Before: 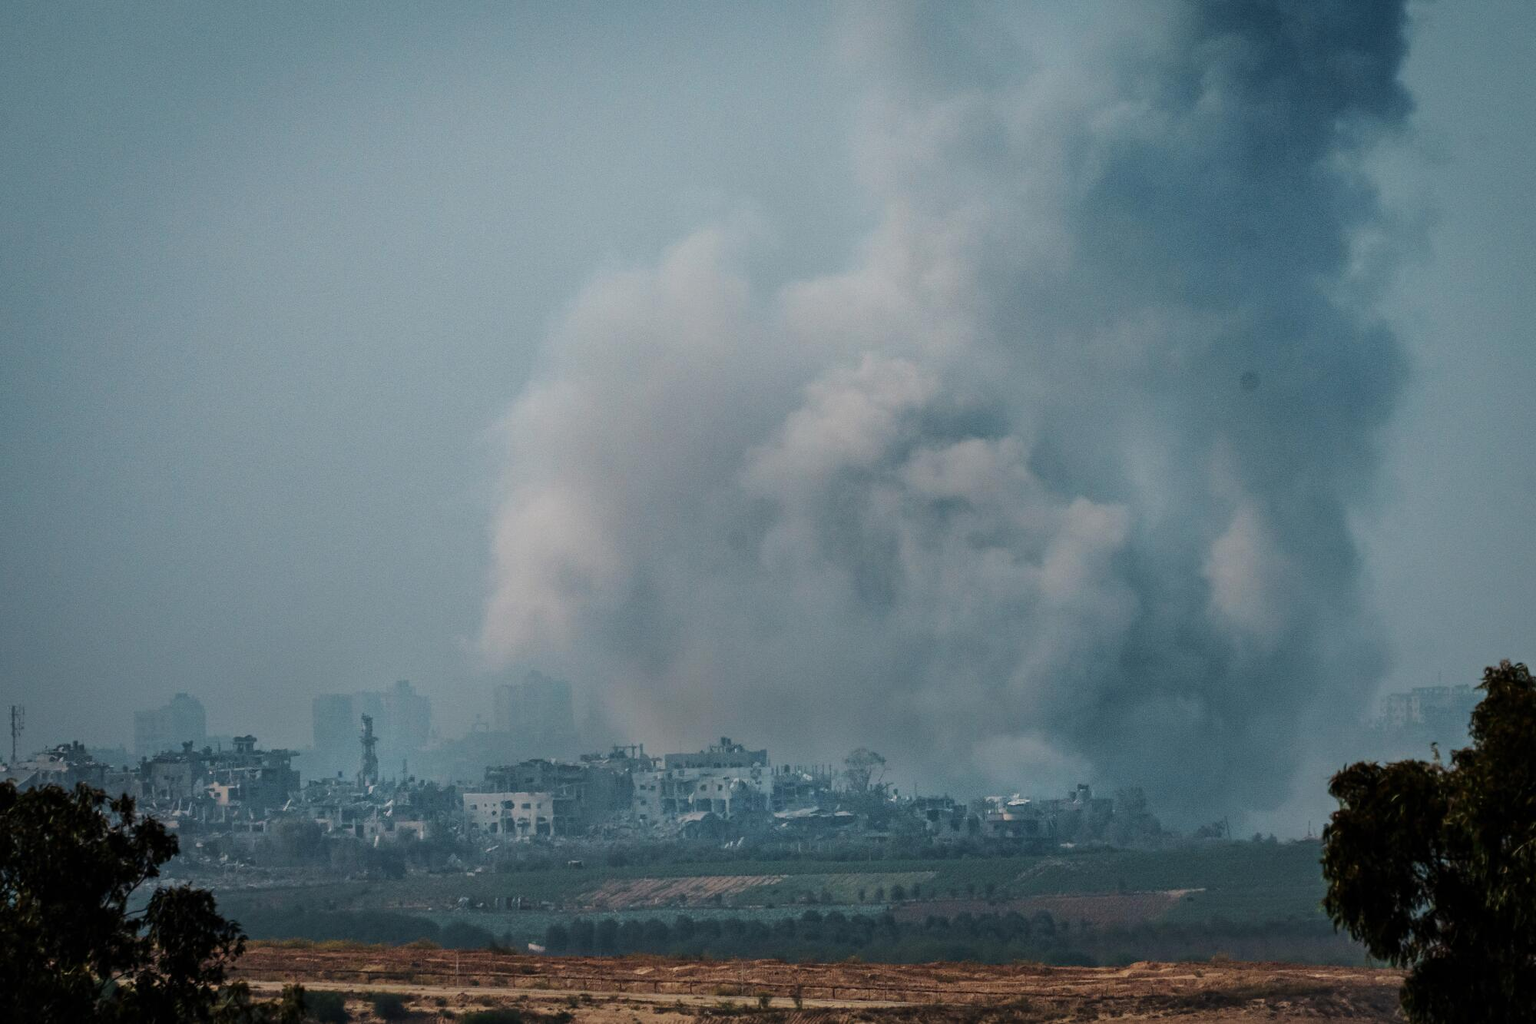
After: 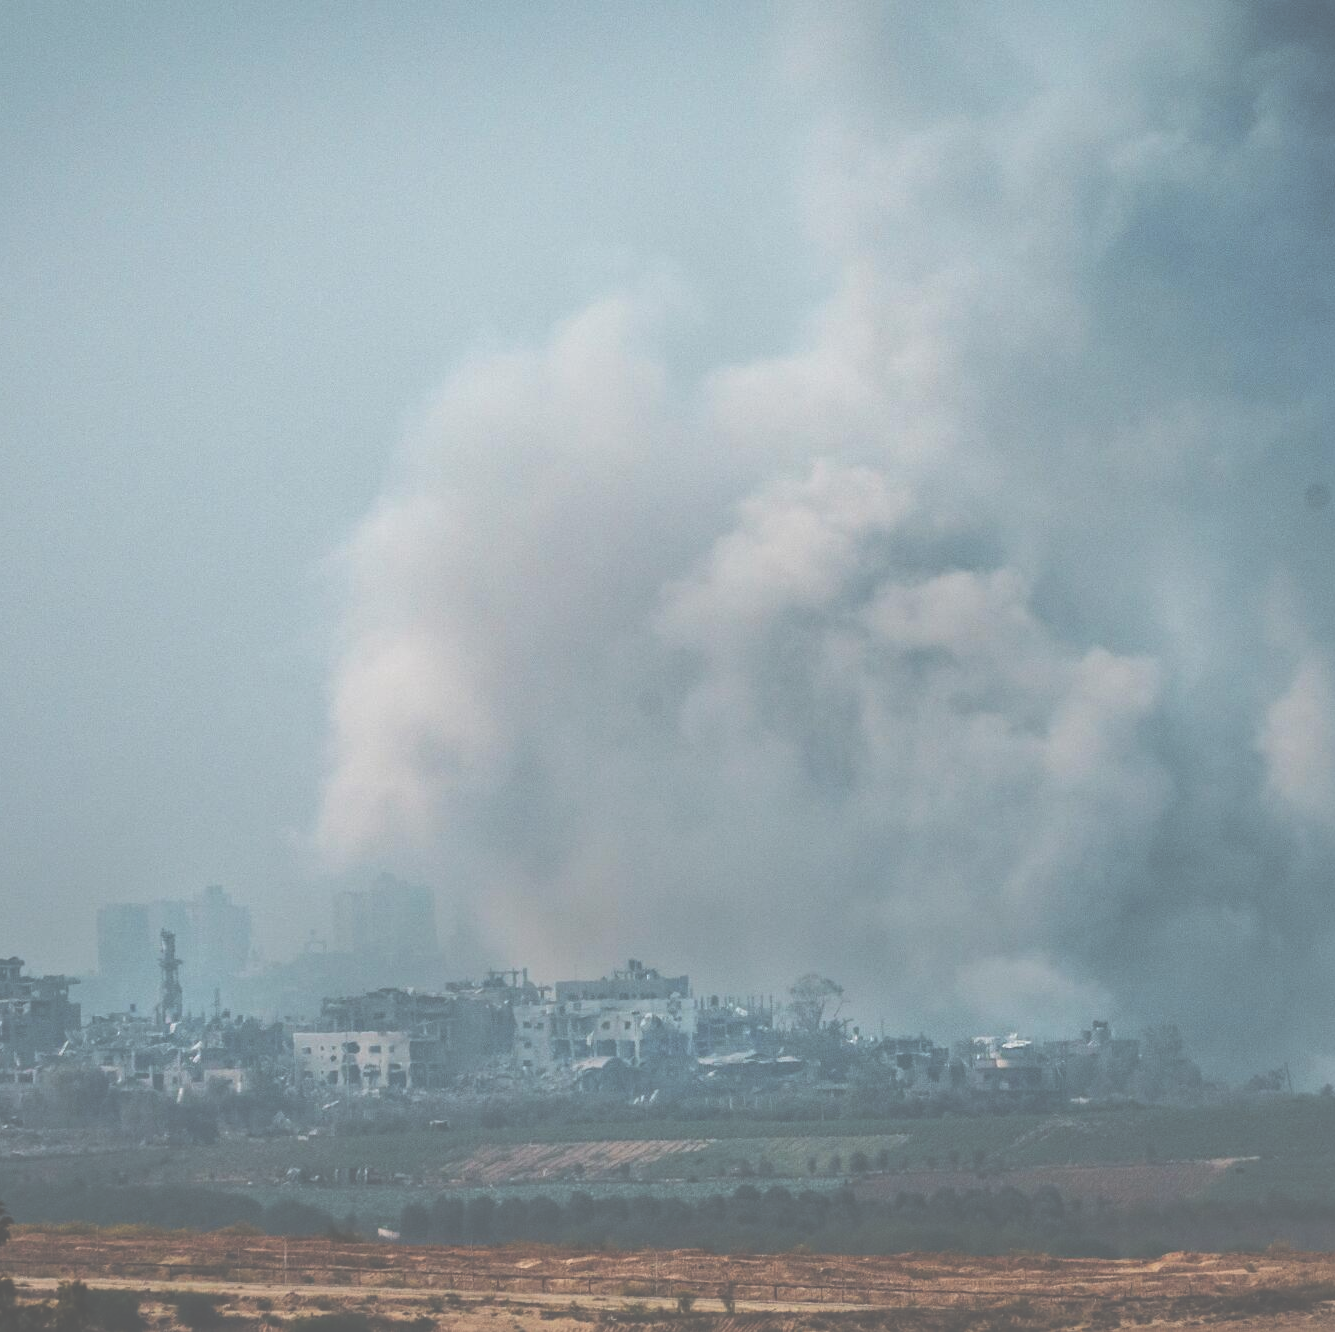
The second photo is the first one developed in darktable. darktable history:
crop and rotate: left 15.523%, right 17.723%
exposure: black level correction -0.072, exposure 0.503 EV, compensate highlight preservation false
